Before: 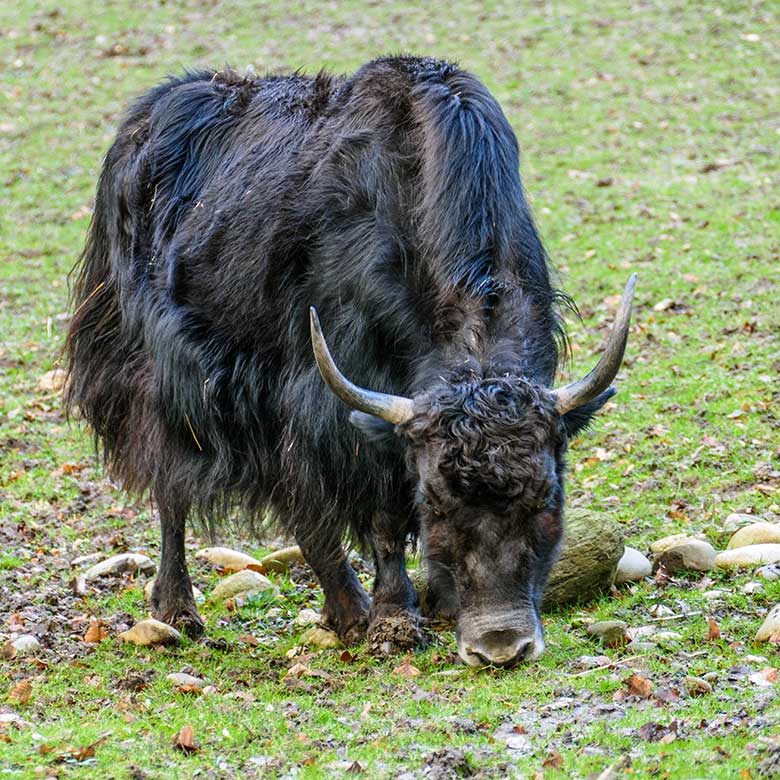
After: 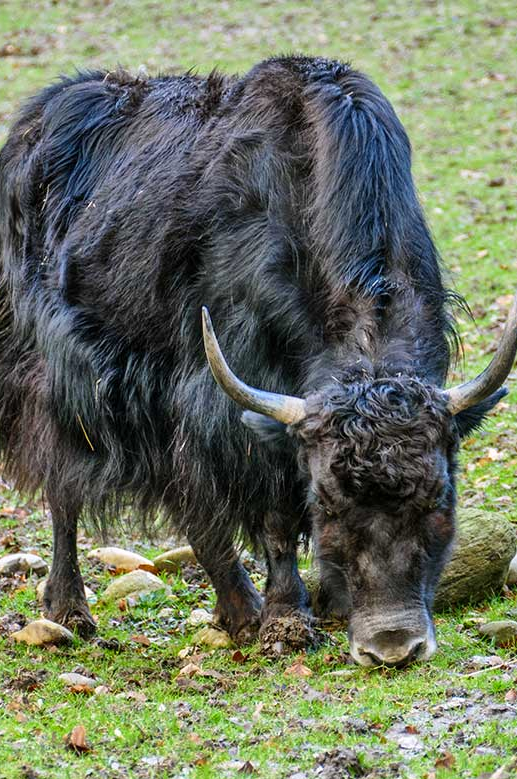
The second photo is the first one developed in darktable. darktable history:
crop and rotate: left 13.873%, right 19.767%
shadows and highlights: highlights color adjustment 40.56%, low approximation 0.01, soften with gaussian
